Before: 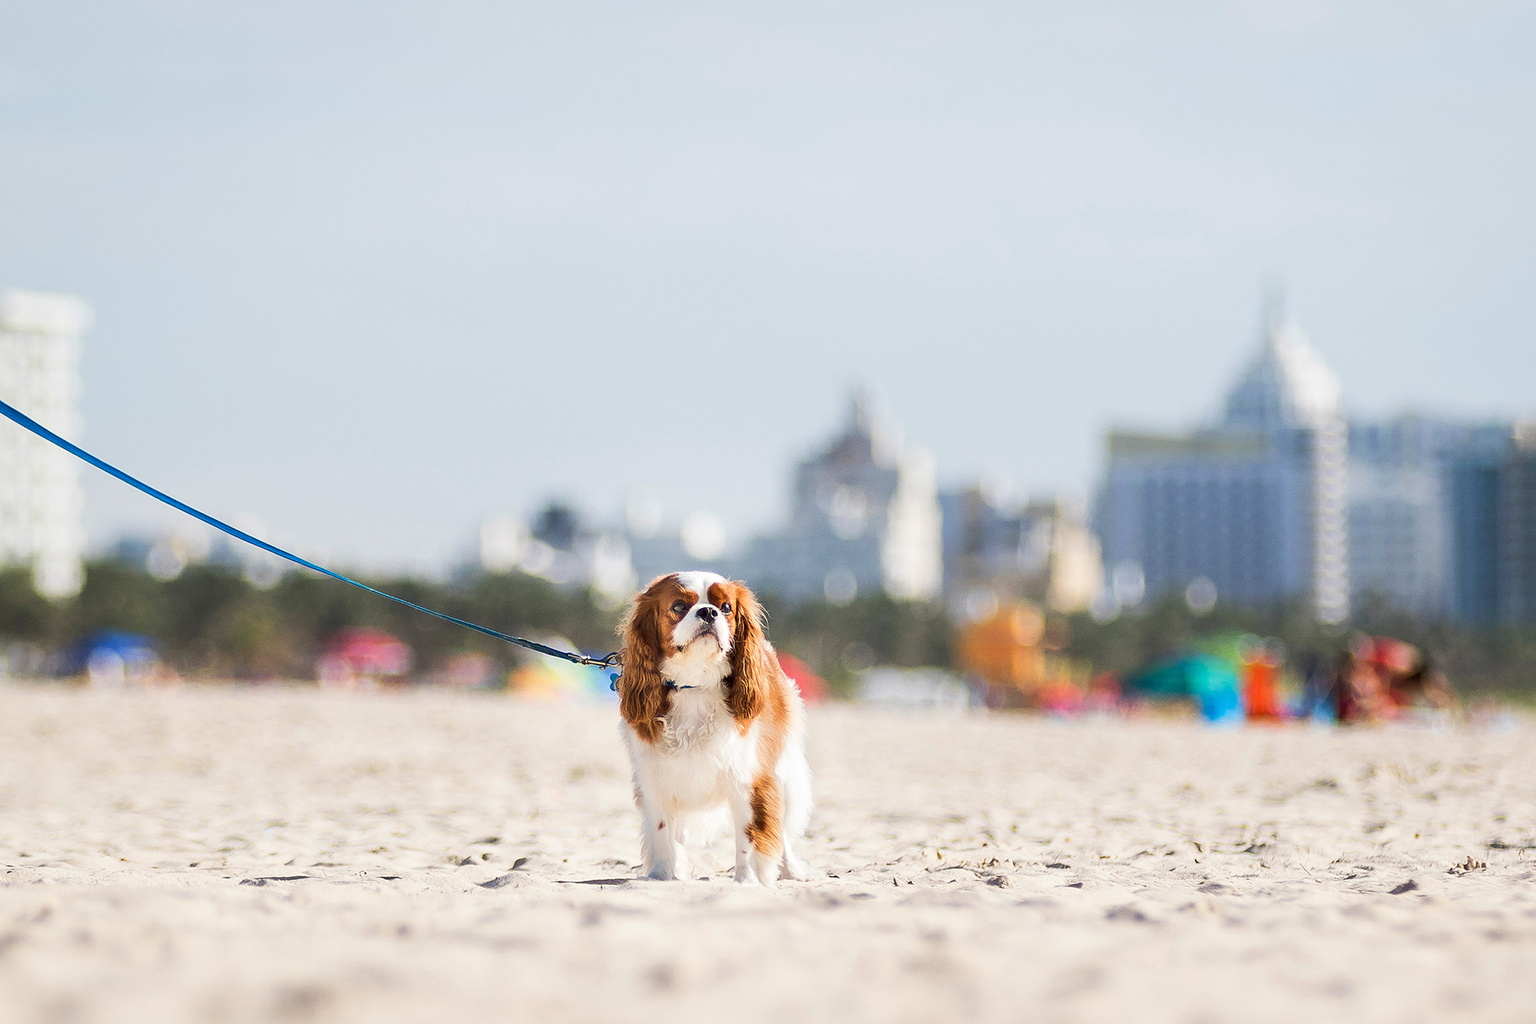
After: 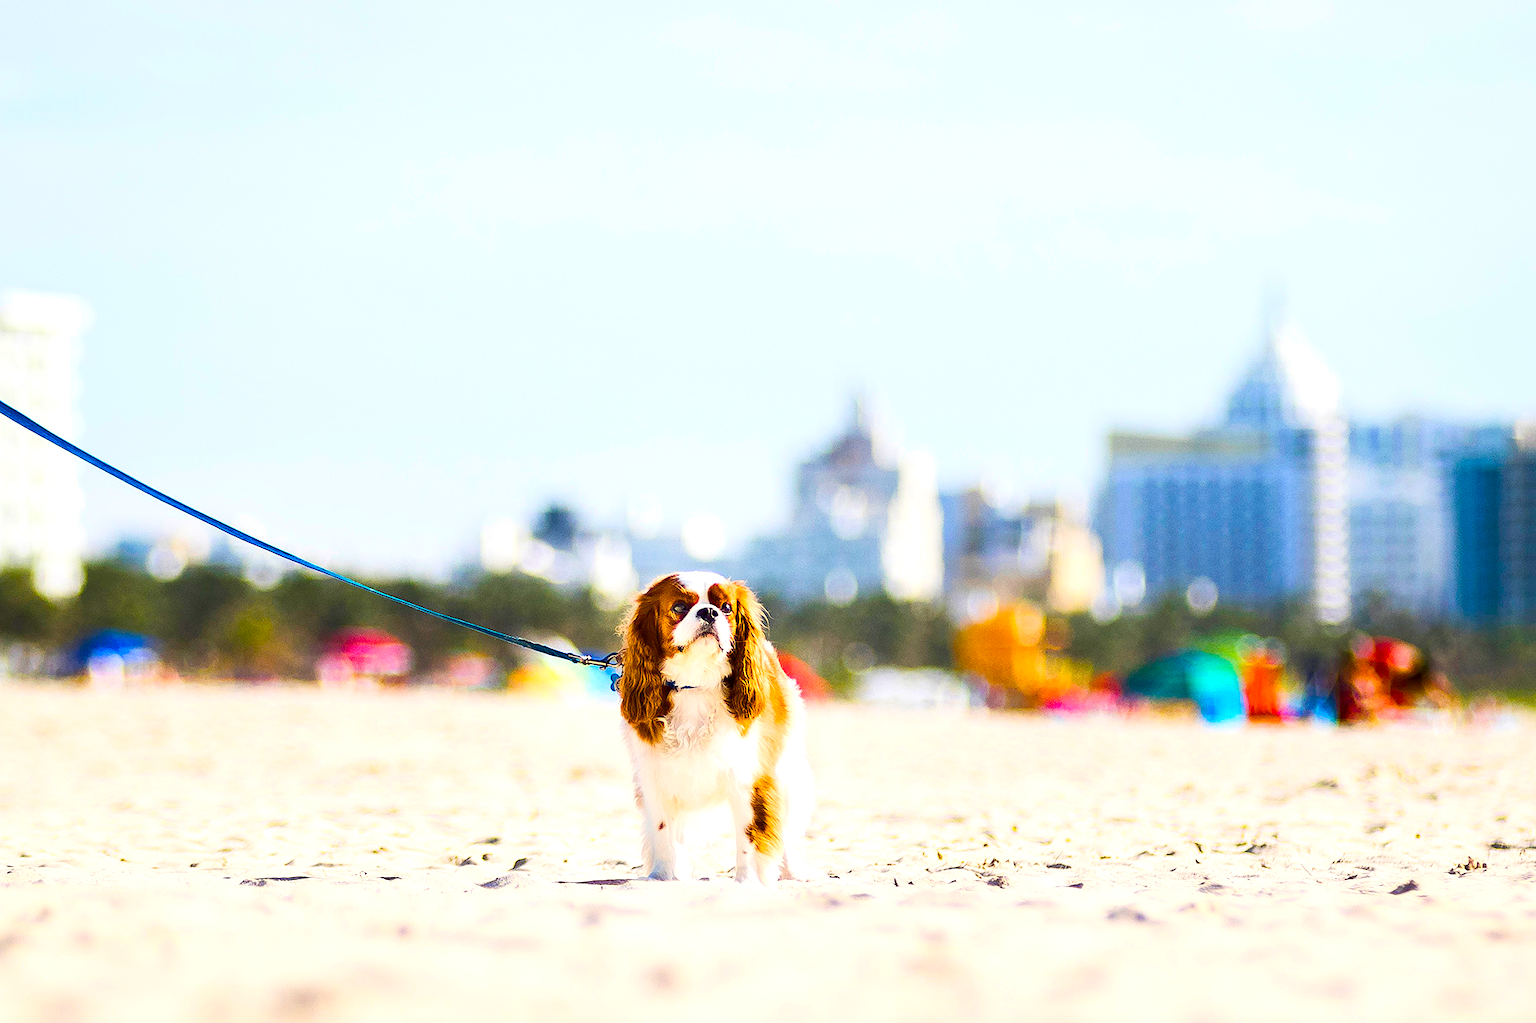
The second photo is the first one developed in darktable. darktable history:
color balance rgb: linear chroma grading › shadows 10%, linear chroma grading › highlights 10%, linear chroma grading › global chroma 15%, linear chroma grading › mid-tones 15%, perceptual saturation grading › global saturation 40%, perceptual saturation grading › highlights -25%, perceptual saturation grading › mid-tones 35%, perceptual saturation grading › shadows 35%, perceptual brilliance grading › global brilliance 11.29%, global vibrance 11.29%
contrast brightness saturation: contrast 0.22
